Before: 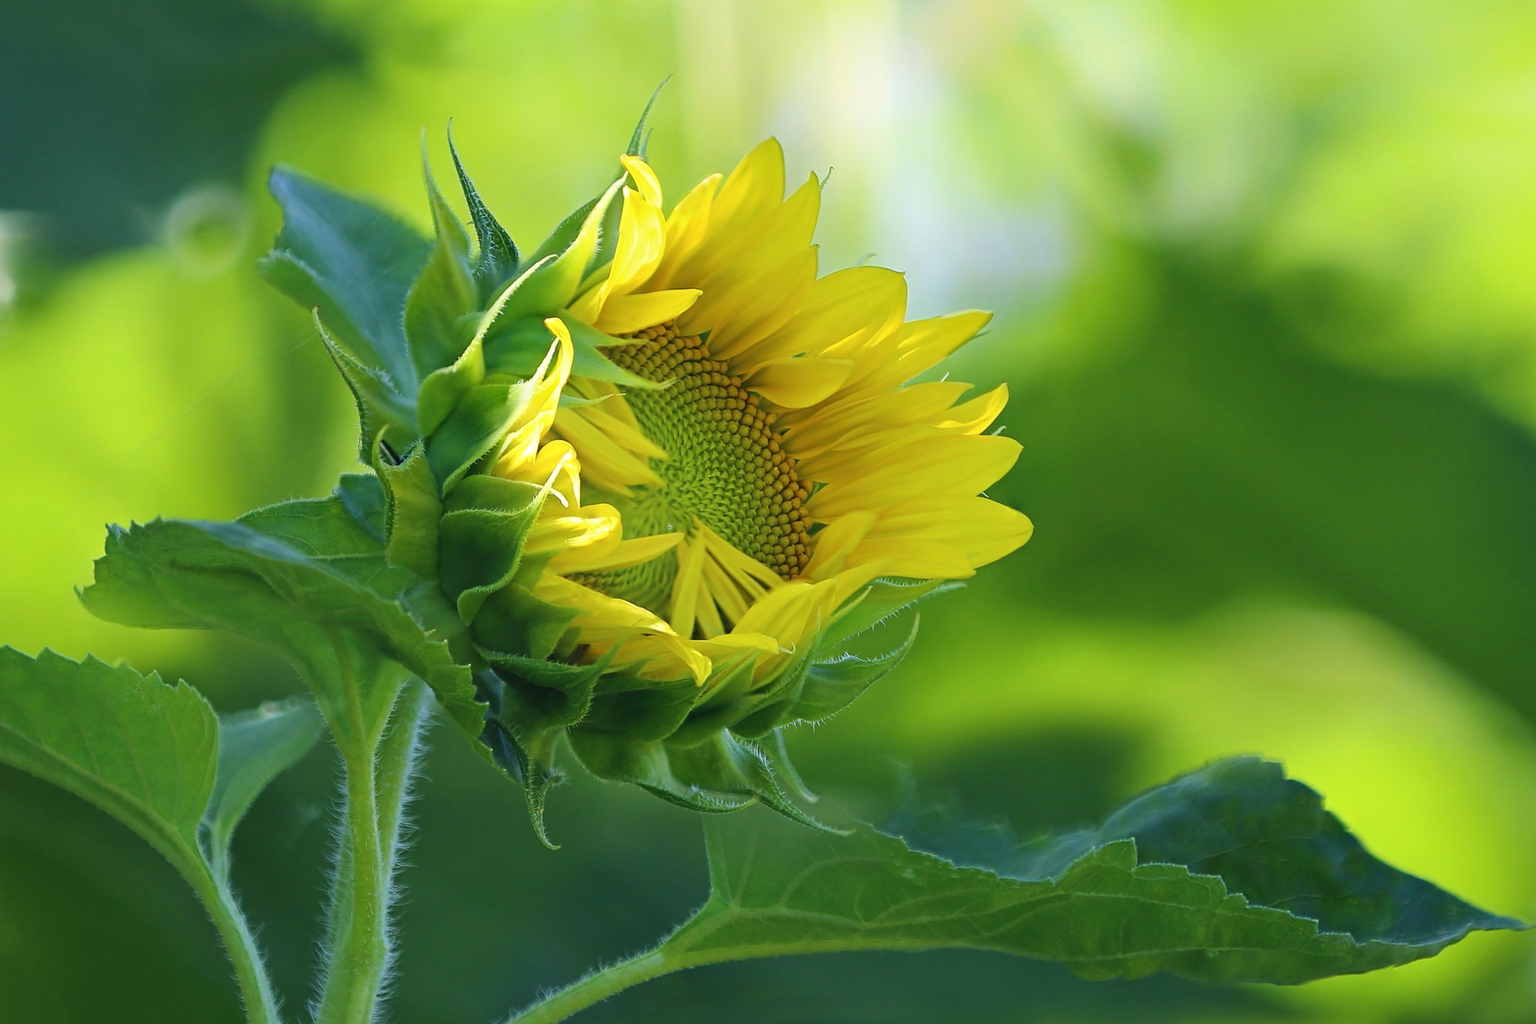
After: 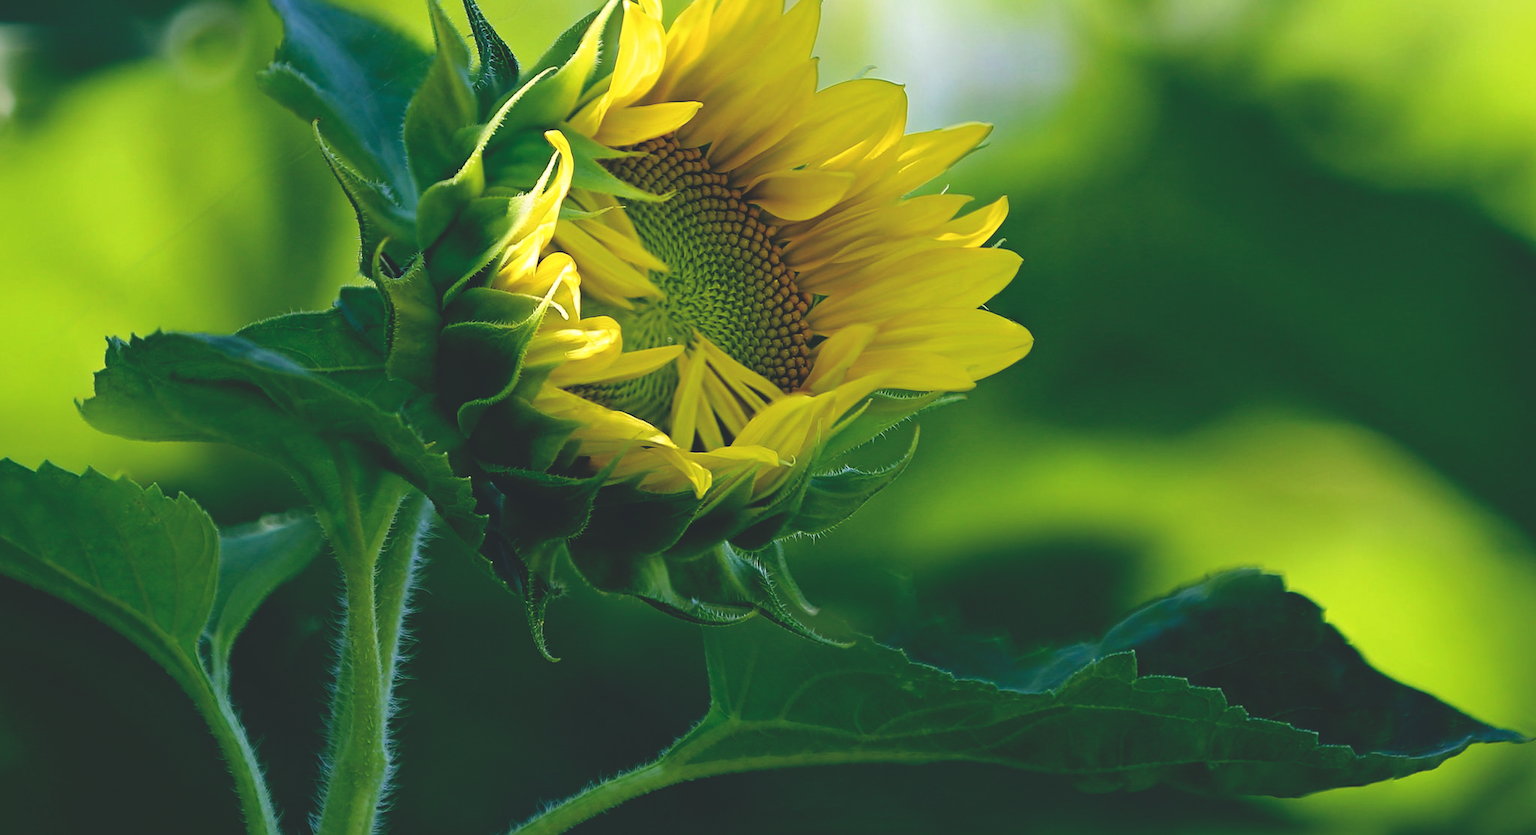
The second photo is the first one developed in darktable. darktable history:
crop and rotate: top 18.336%
color balance rgb: perceptual saturation grading › global saturation 20%, perceptual saturation grading › highlights -25.578%, perceptual saturation grading › shadows 25.609%, perceptual brilliance grading › global brilliance 2.752%, perceptual brilliance grading › highlights -2.554%, perceptual brilliance grading › shadows 2.633%, global vibrance 20%
tone equalizer: edges refinement/feathering 500, mask exposure compensation -1.57 EV, preserve details no
base curve: curves: ch0 [(0, 0.02) (0.083, 0.036) (1, 1)], preserve colors none
color correction: highlights a* 2.9, highlights b* 5, shadows a* -2.63, shadows b* -4.81, saturation 0.795
